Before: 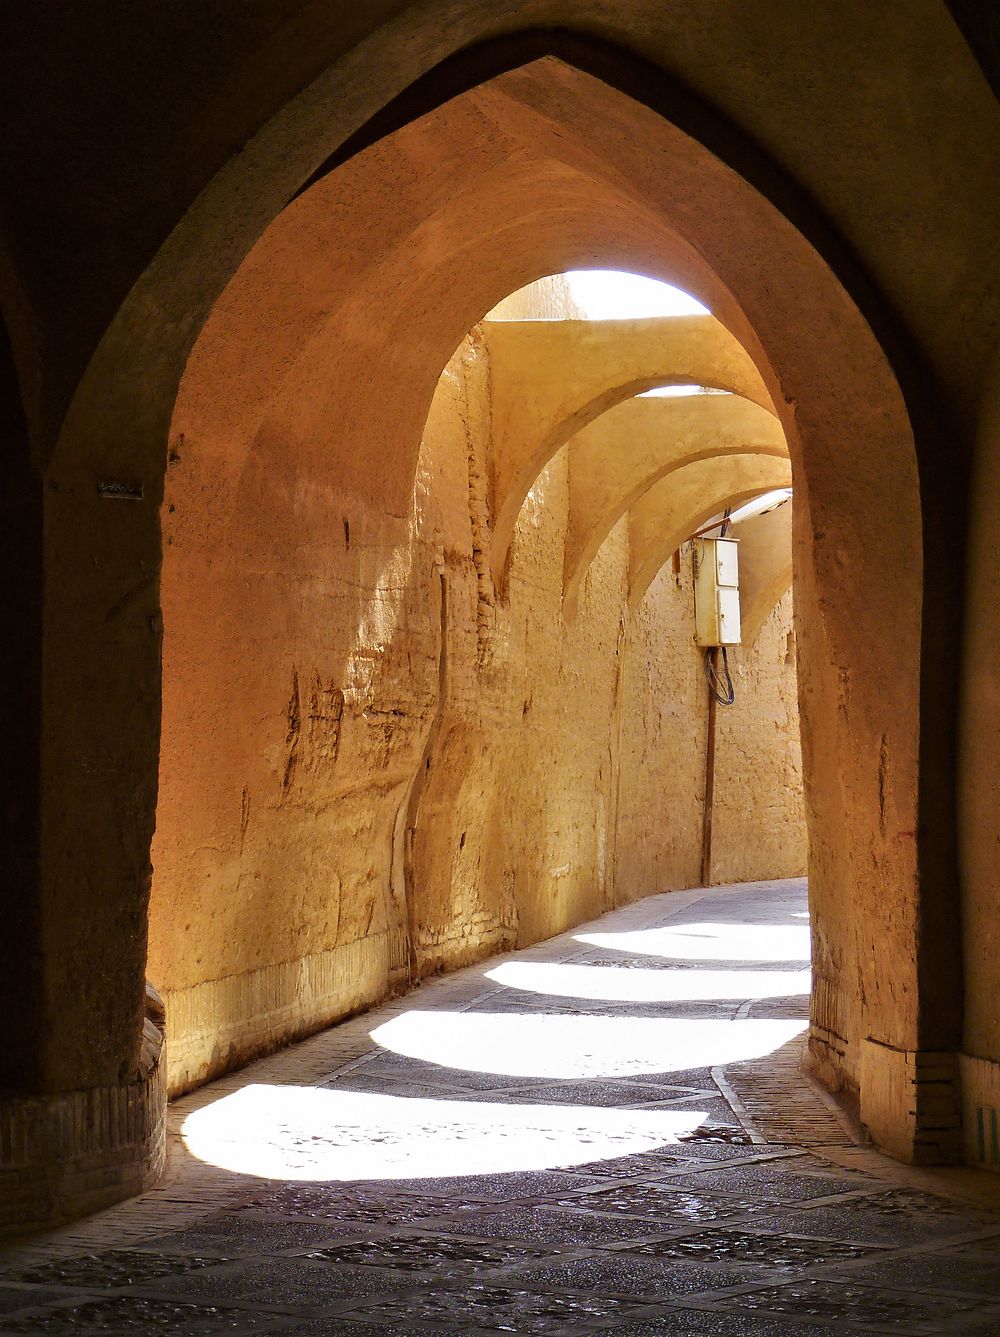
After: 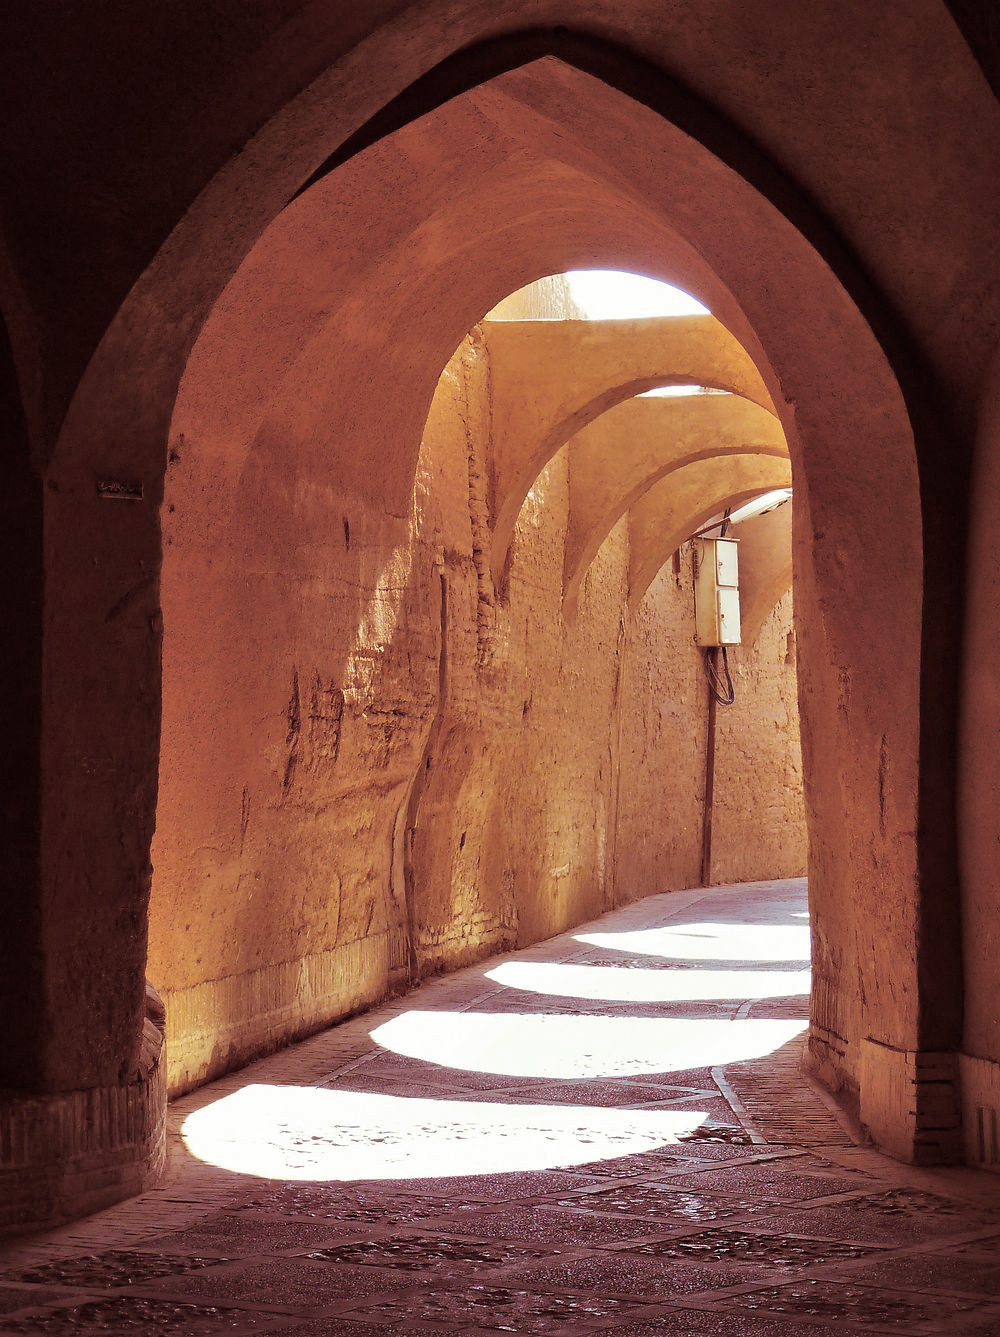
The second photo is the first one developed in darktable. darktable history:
shadows and highlights: on, module defaults
split-toning: compress 20%
